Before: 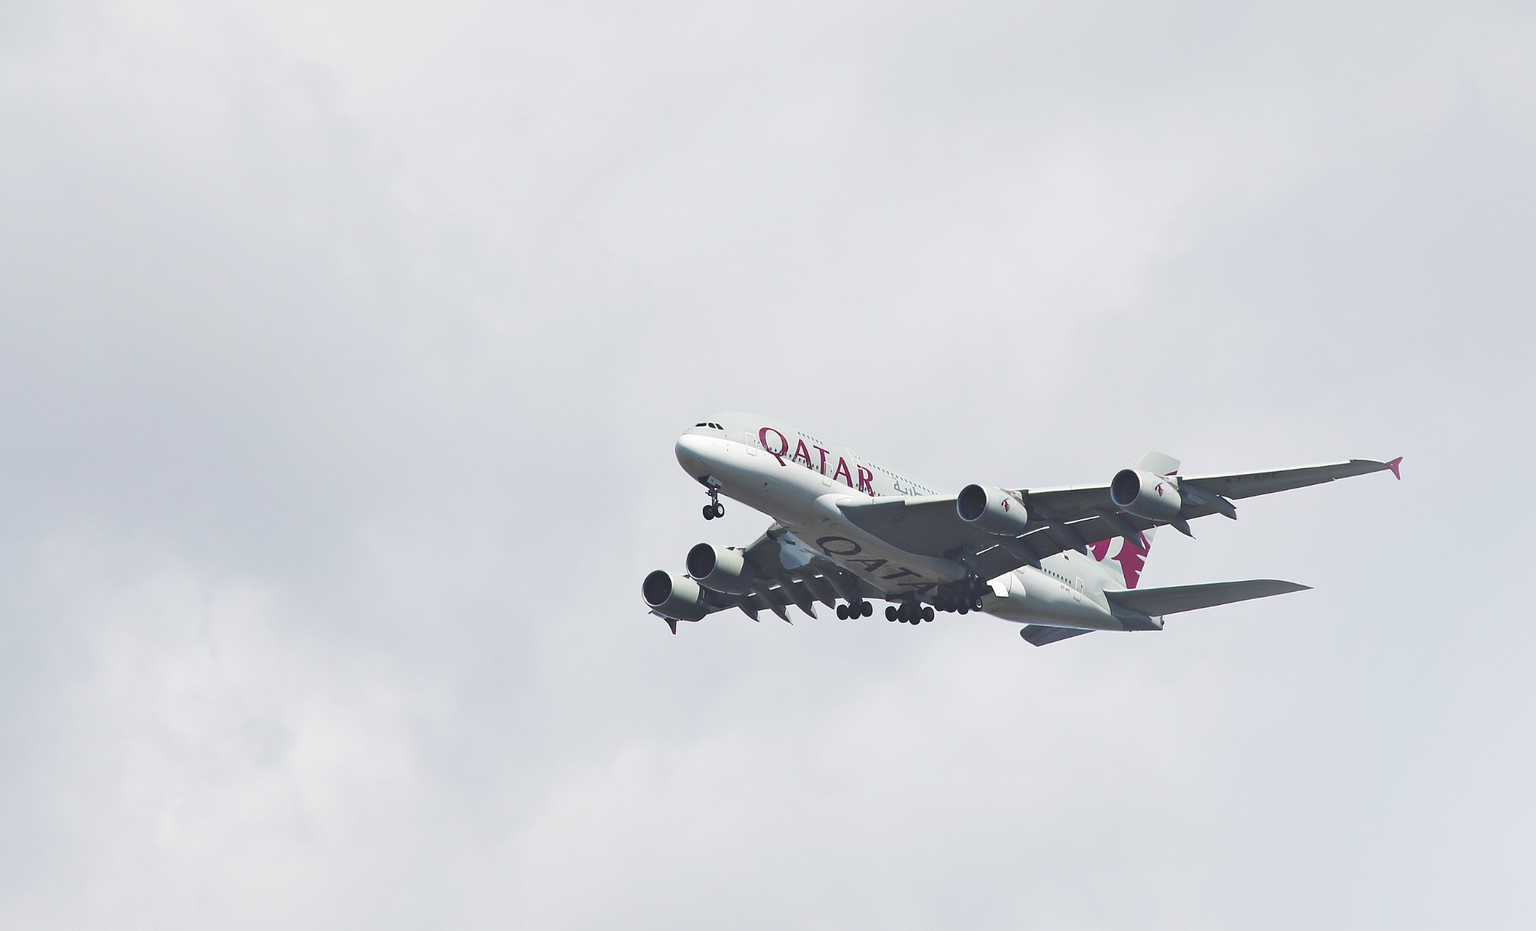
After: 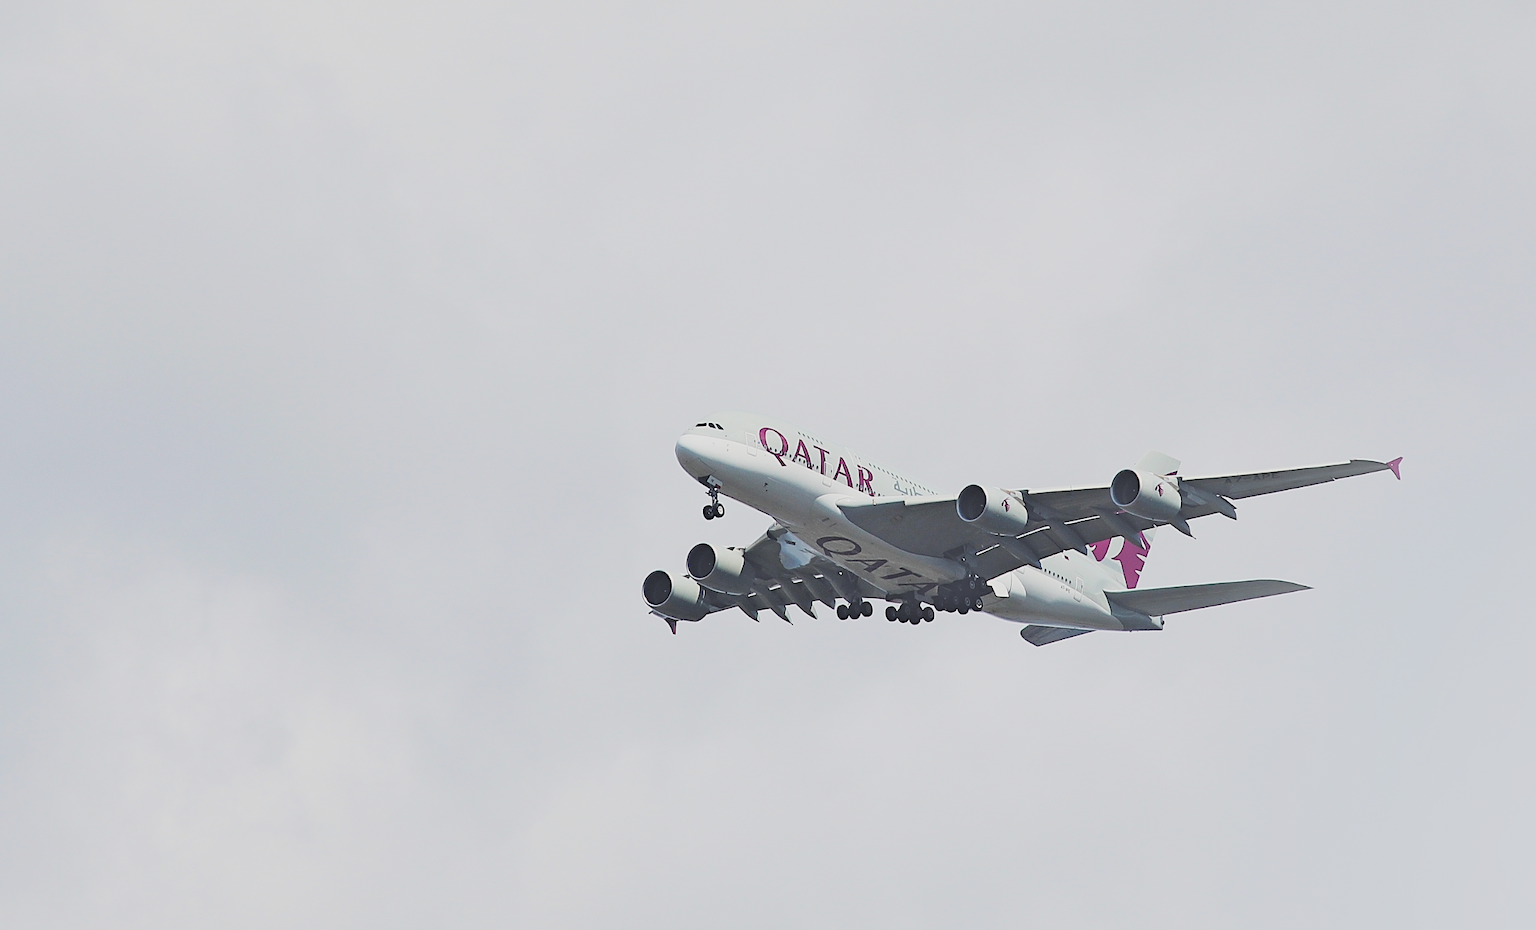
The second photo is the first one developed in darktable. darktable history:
sharpen: on, module defaults
contrast brightness saturation: brightness 0.13
color zones: curves: ch1 [(0.239, 0.552) (0.75, 0.5)]; ch2 [(0.25, 0.462) (0.749, 0.457)], mix 25.94%
filmic rgb: black relative exposure -7.65 EV, white relative exposure 4.56 EV, hardness 3.61, contrast 1.05
